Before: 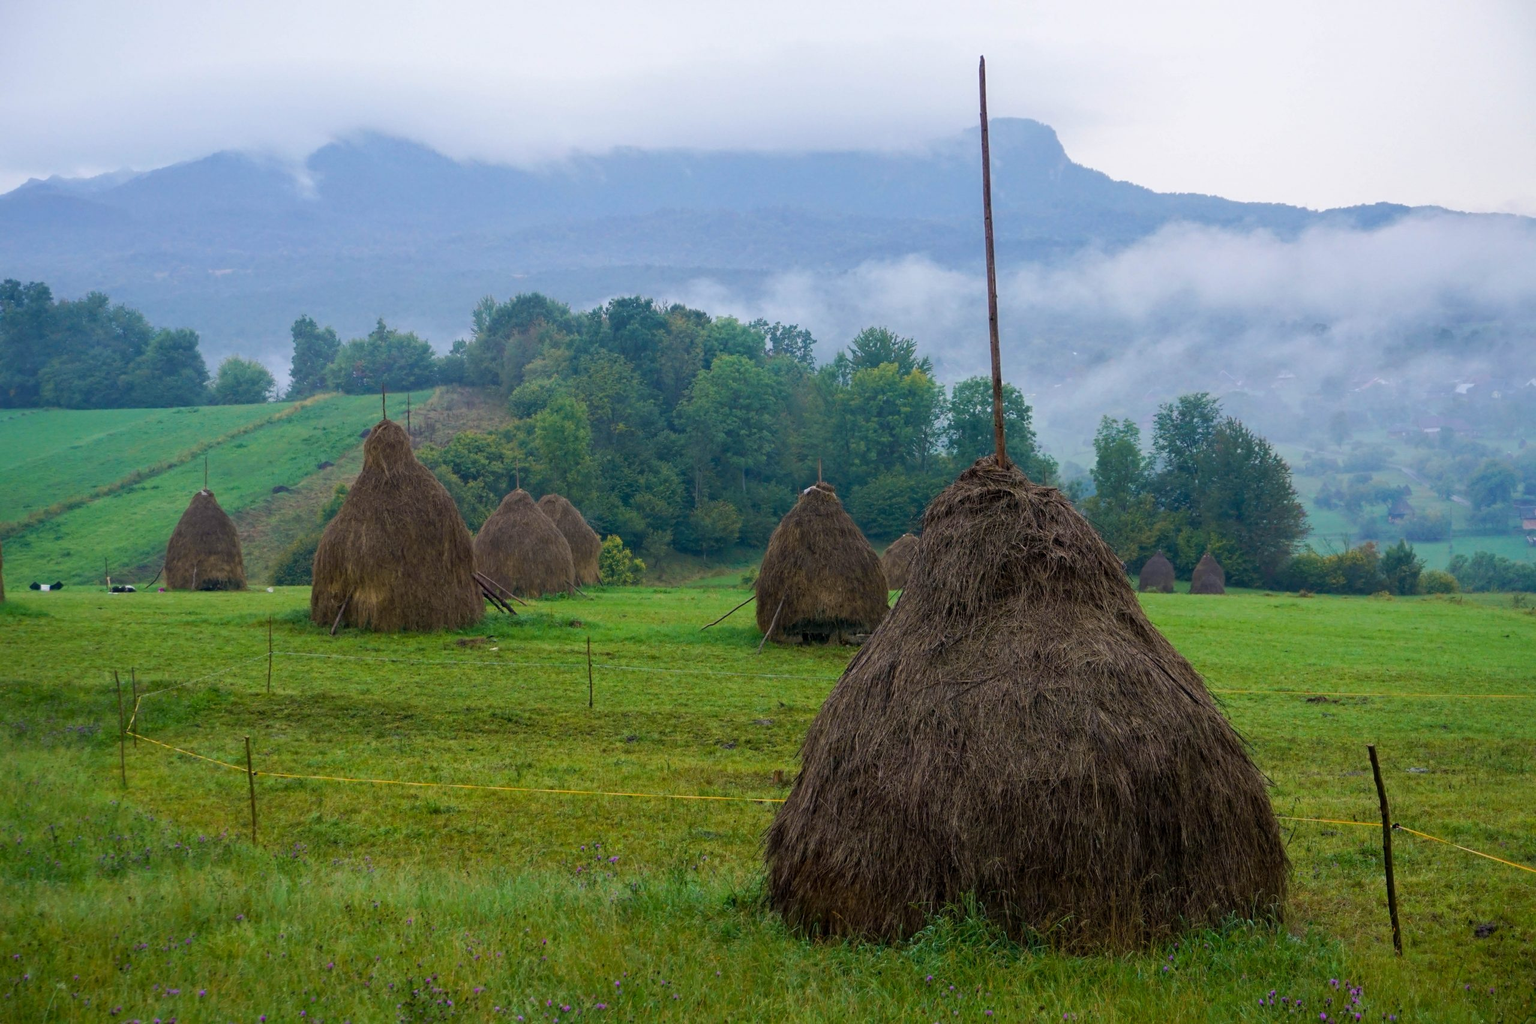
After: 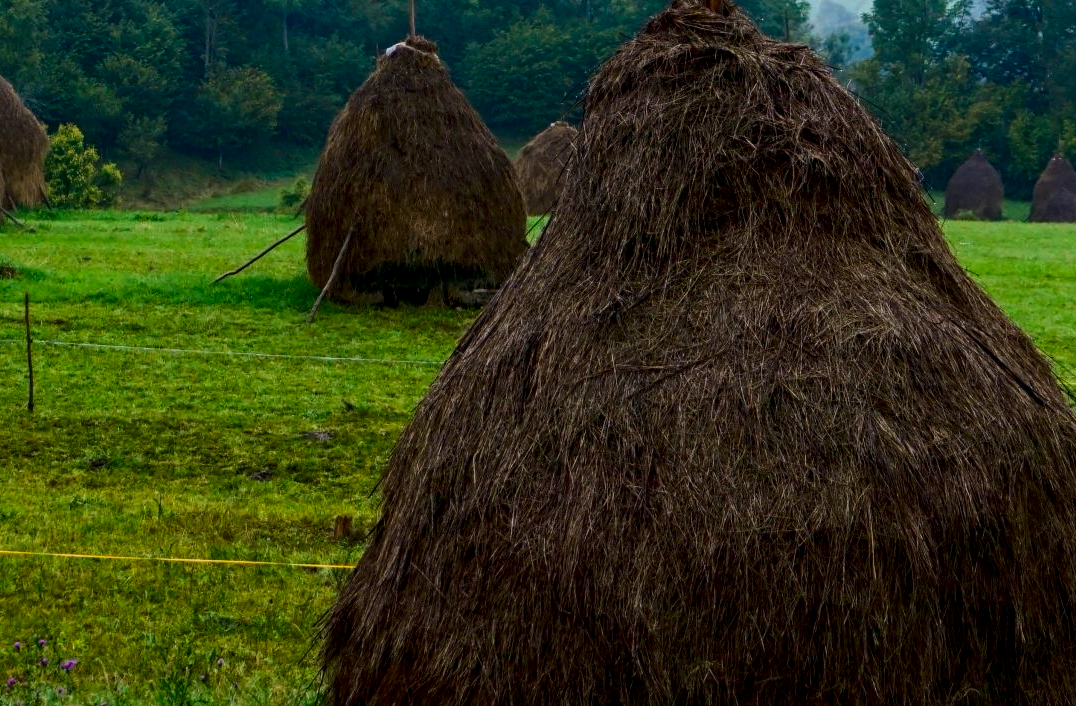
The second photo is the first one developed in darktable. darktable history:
contrast brightness saturation: contrast 0.188, brightness -0.113, saturation 0.207
local contrast: detail 130%
crop: left 37.276%, top 45.024%, right 20.657%, bottom 13.612%
